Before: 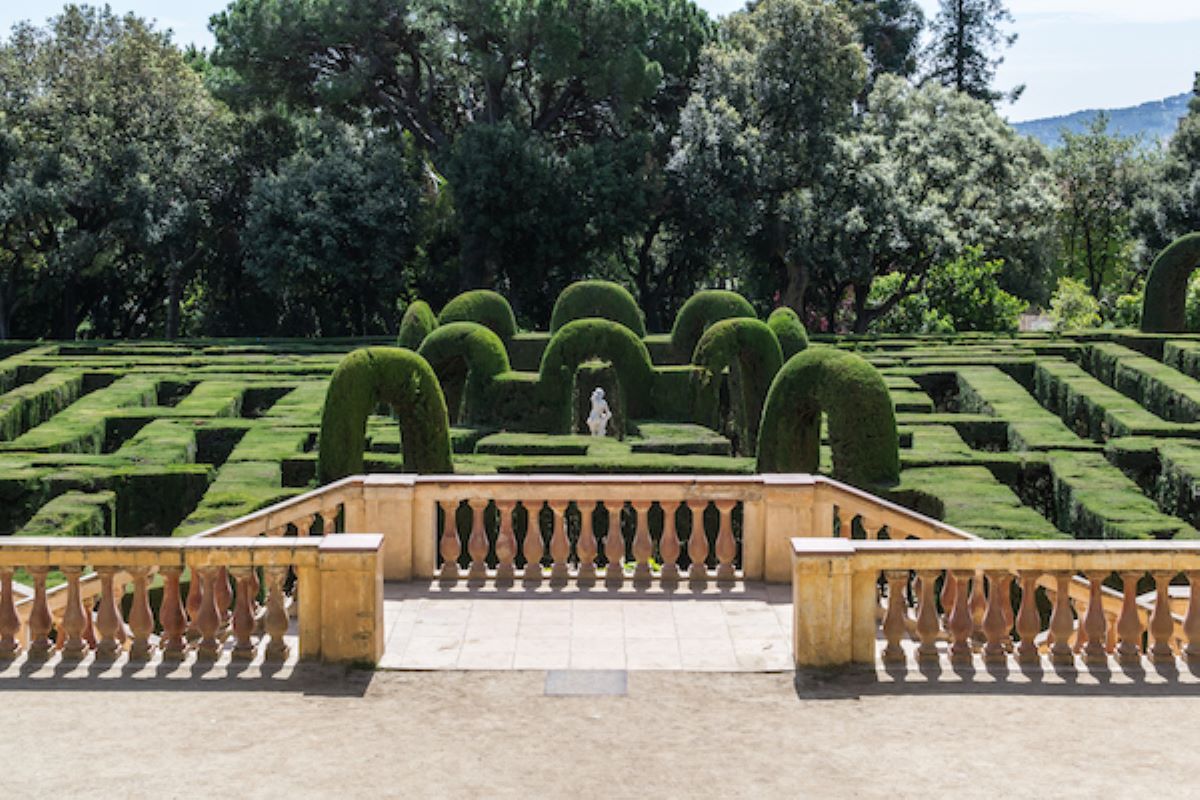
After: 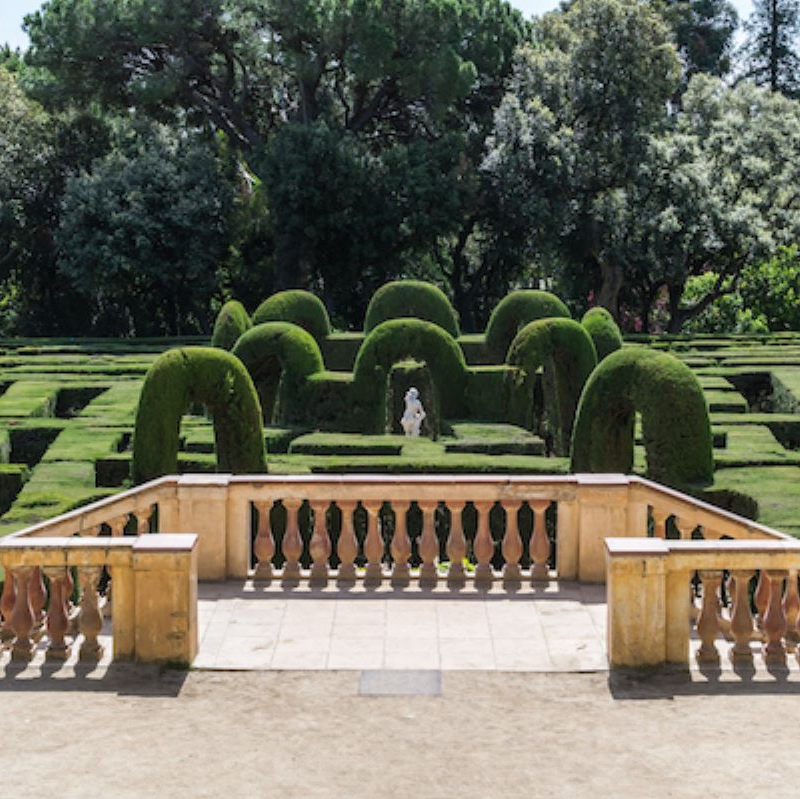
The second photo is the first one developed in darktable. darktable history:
crop and rotate: left 15.575%, right 17.709%
